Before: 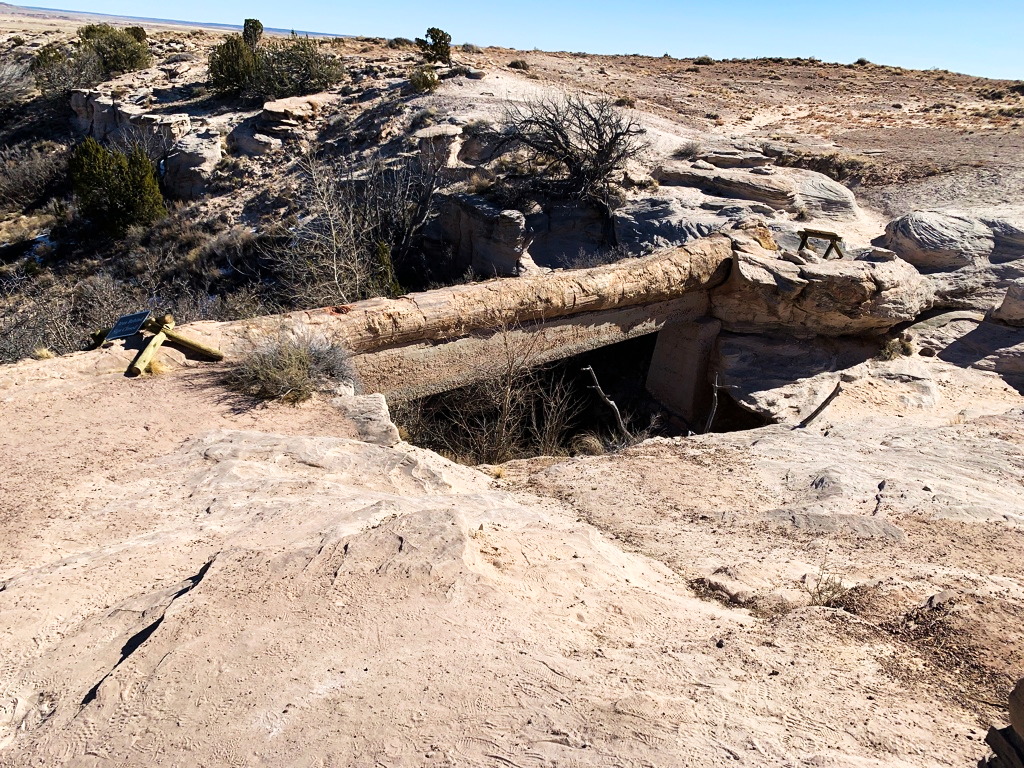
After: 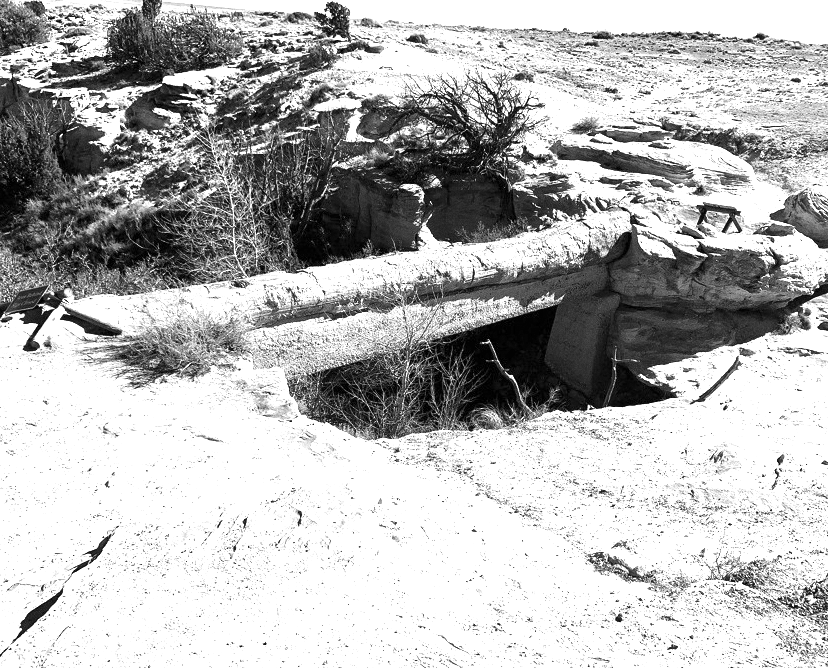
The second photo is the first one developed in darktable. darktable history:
crop: left 9.929%, top 3.475%, right 9.188%, bottom 9.529%
monochrome: on, module defaults
grain: coarseness 3.21 ISO
exposure: exposure 1.2 EV, compensate highlight preservation false
